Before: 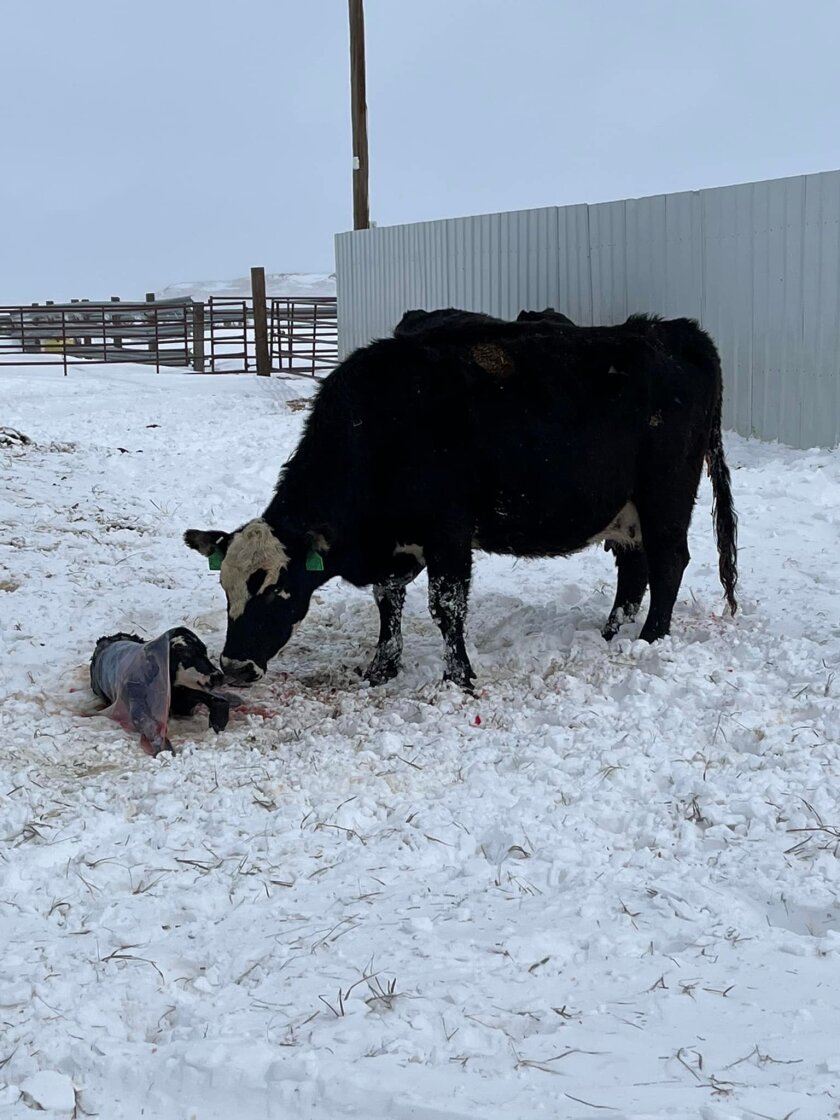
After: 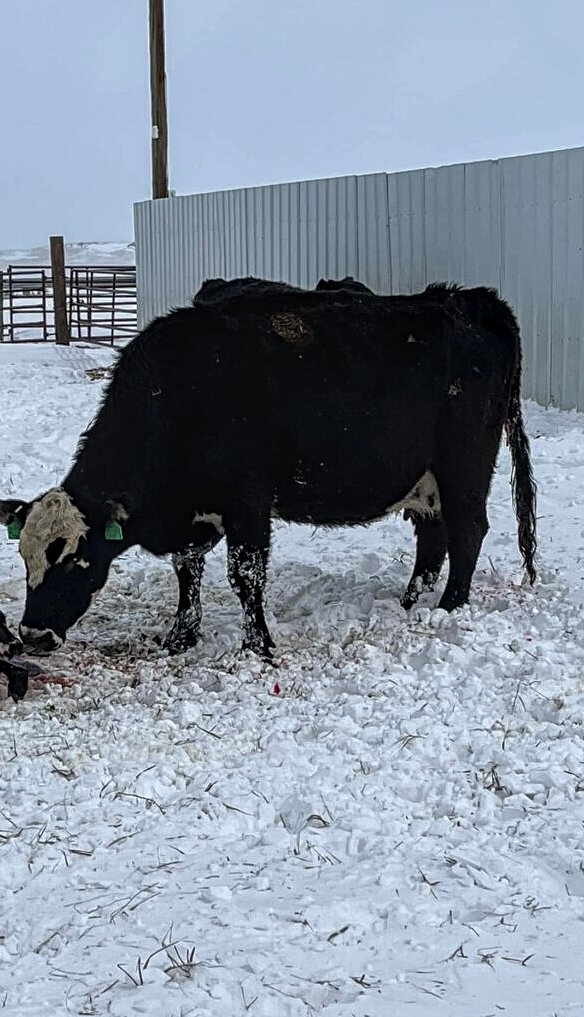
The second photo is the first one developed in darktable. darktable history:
crop and rotate: left 24.034%, top 2.838%, right 6.406%, bottom 6.299%
local contrast: on, module defaults
contrast equalizer: y [[0.5, 0.5, 0.5, 0.539, 0.64, 0.611], [0.5 ×6], [0.5 ×6], [0 ×6], [0 ×6]]
